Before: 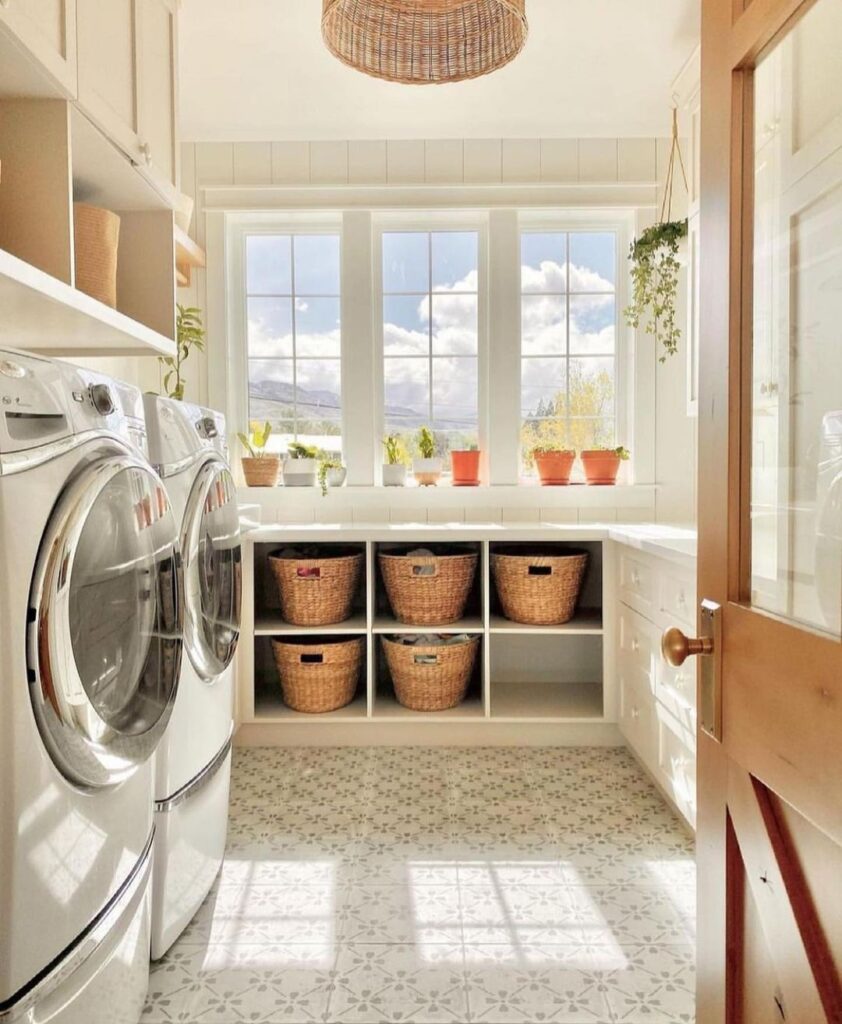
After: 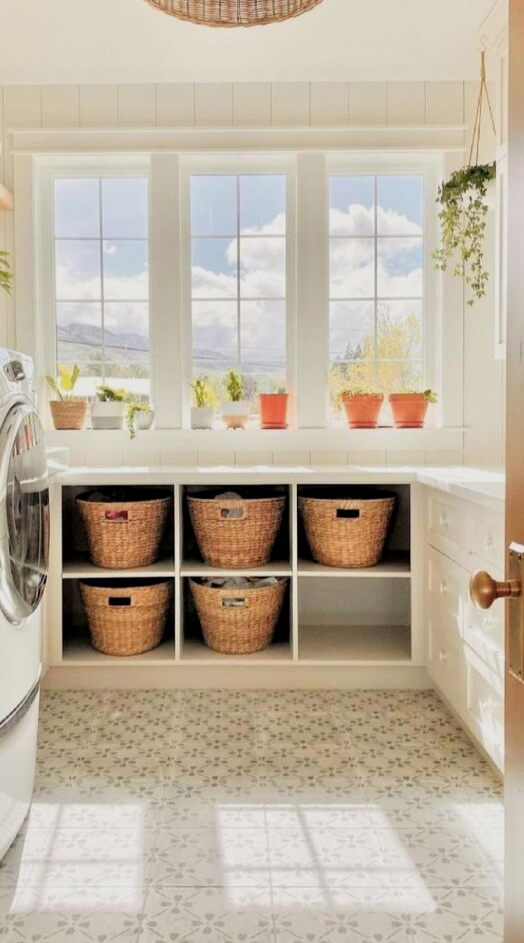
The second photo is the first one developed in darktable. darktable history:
crop and rotate: left 22.848%, top 5.623%, right 14.89%, bottom 2.273%
filmic rgb: middle gray luminance 9.08%, black relative exposure -10.63 EV, white relative exposure 3.43 EV, threshold 5.95 EV, target black luminance 0%, hardness 5.95, latitude 59.55%, contrast 1.092, highlights saturation mix 6.49%, shadows ↔ highlights balance 28.75%, enable highlight reconstruction true
